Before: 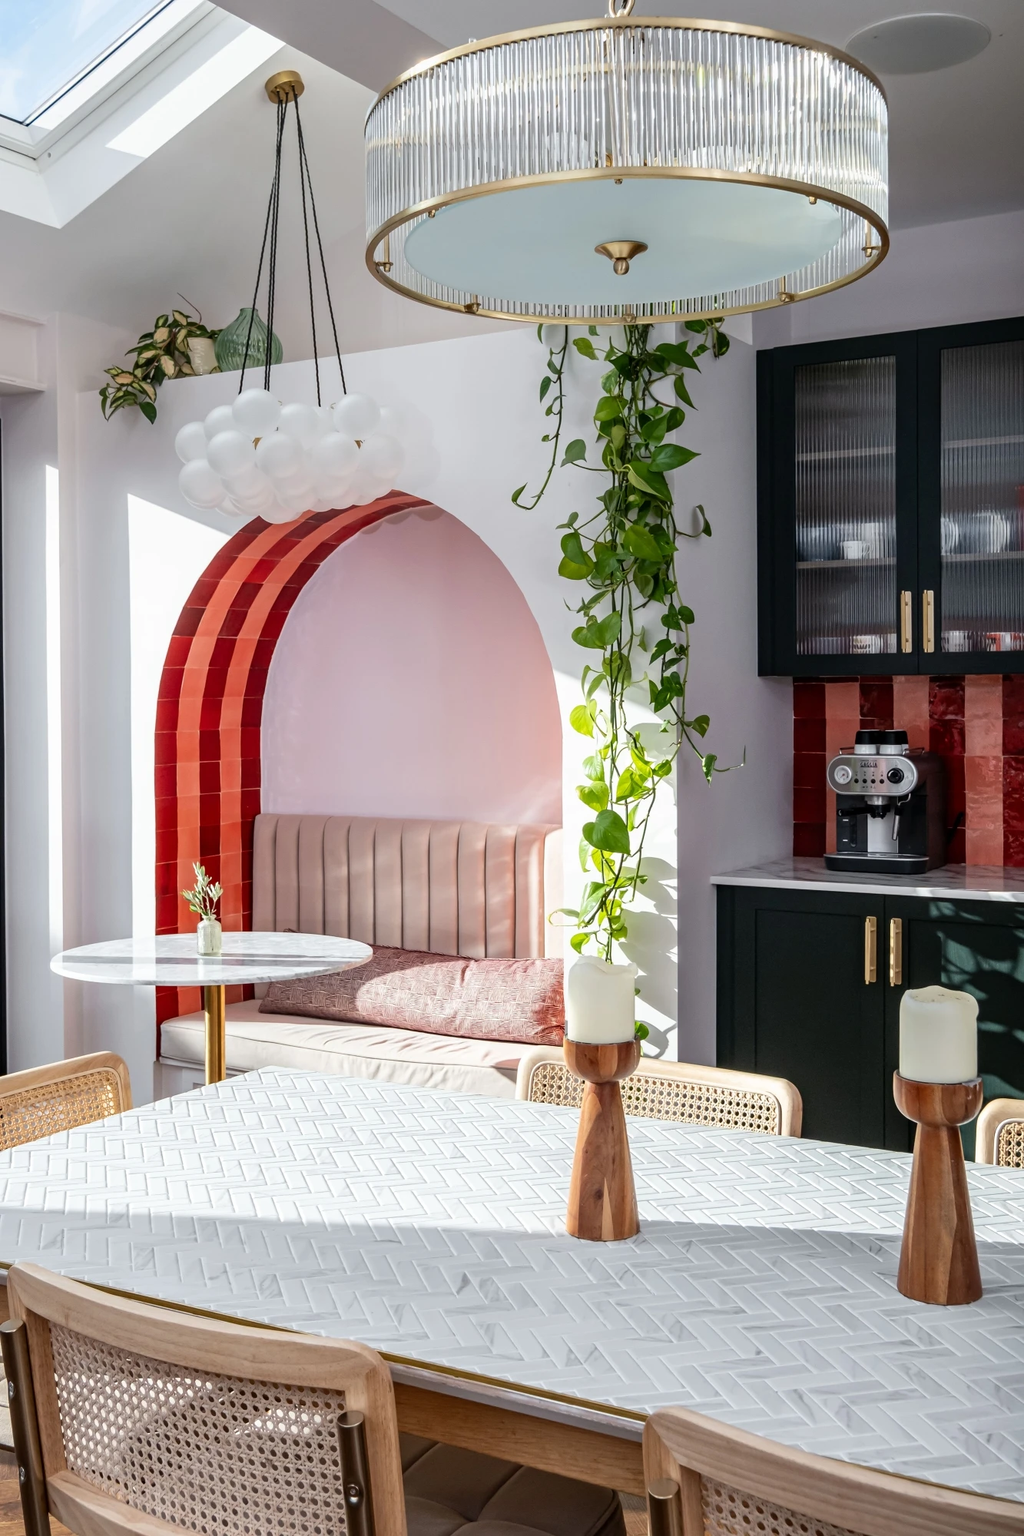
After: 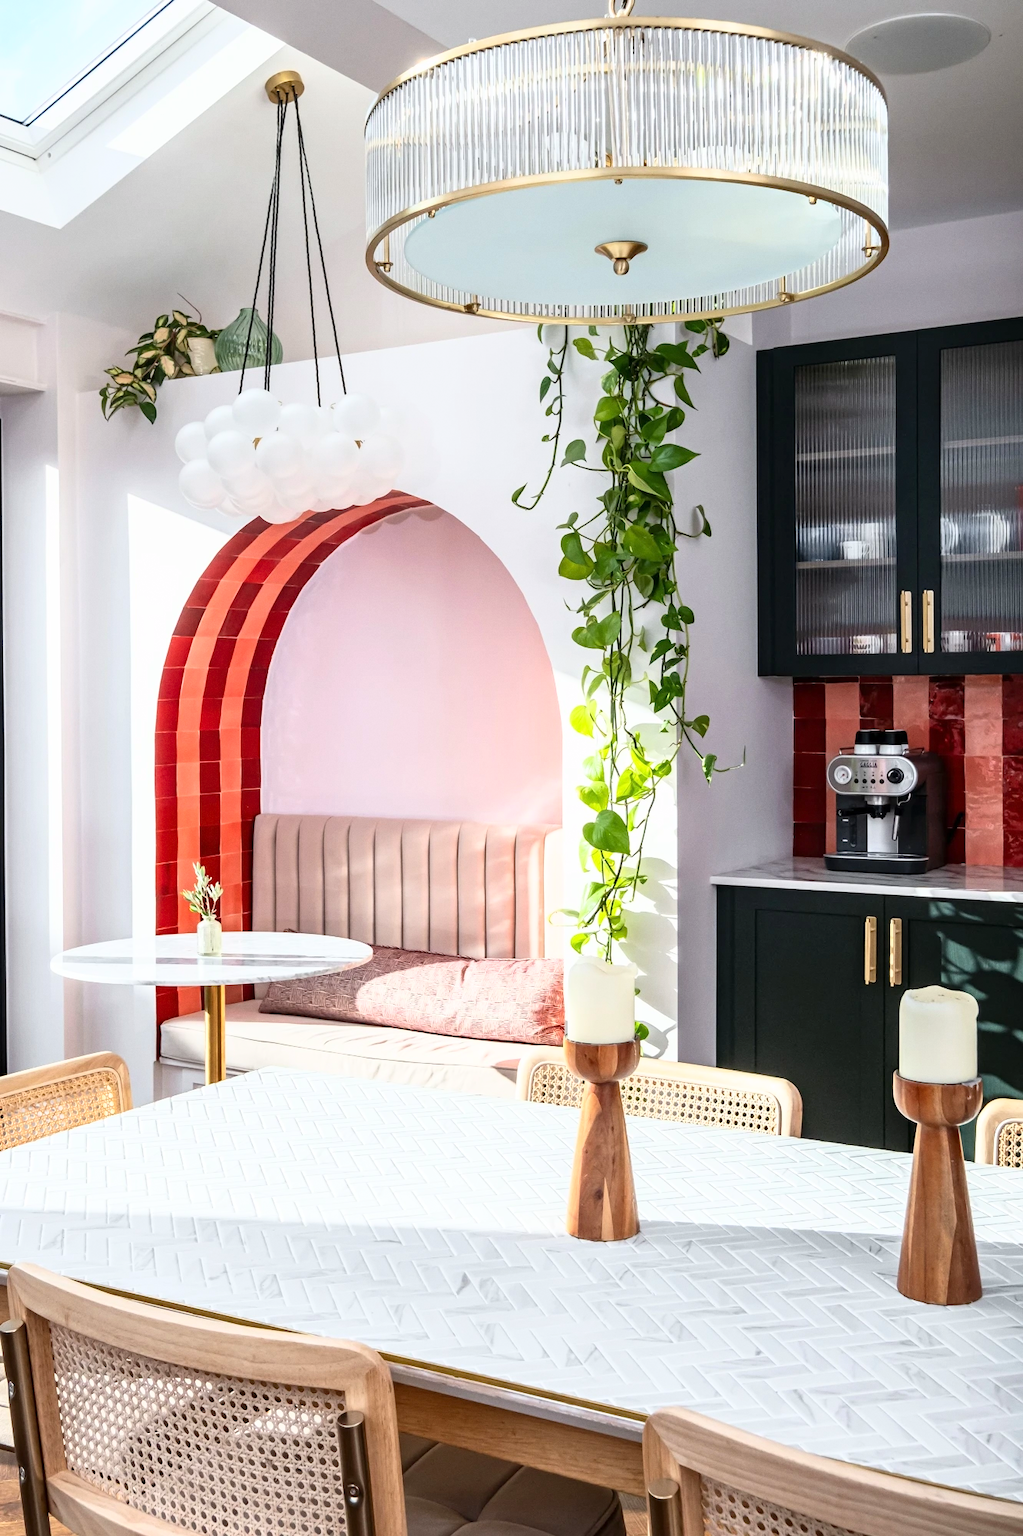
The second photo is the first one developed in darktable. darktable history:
base curve: curves: ch0 [(0, 0) (0.557, 0.834) (1, 1)]
grain: coarseness 0.09 ISO, strength 10%
